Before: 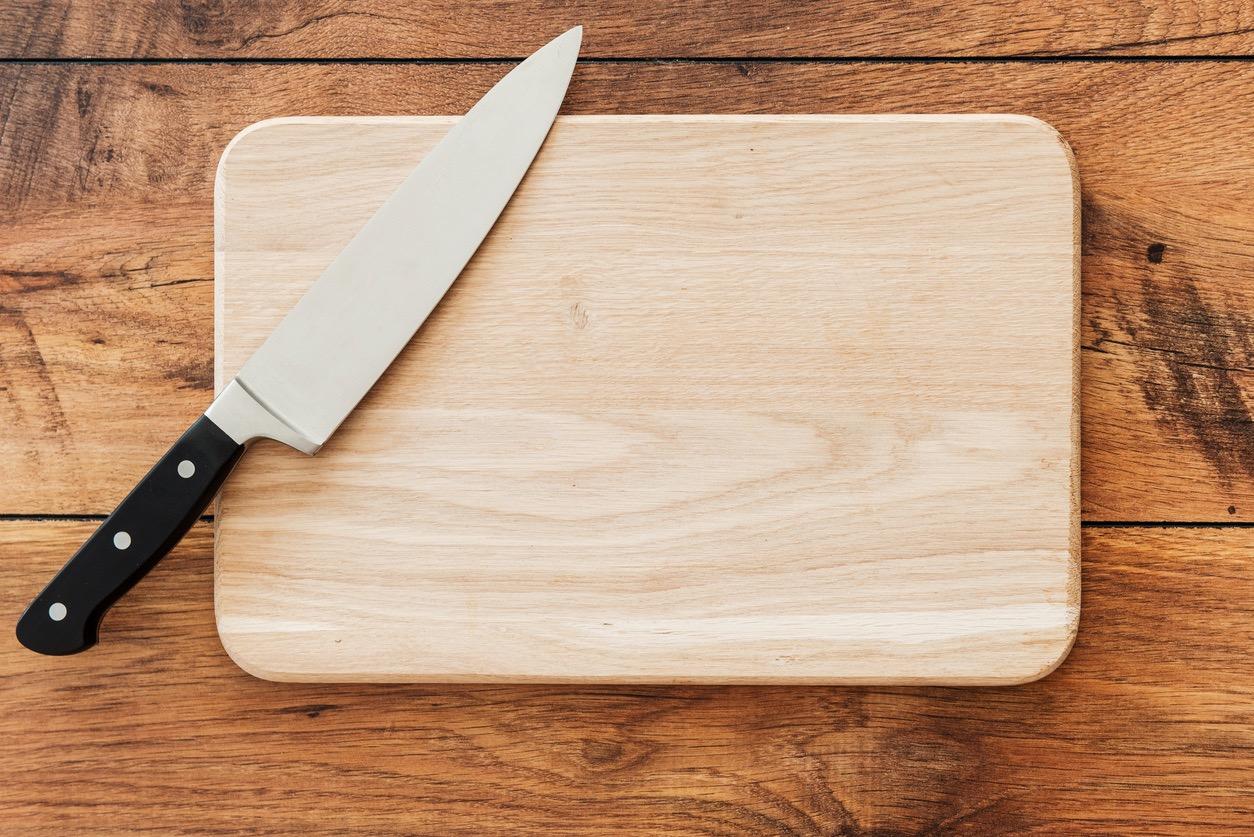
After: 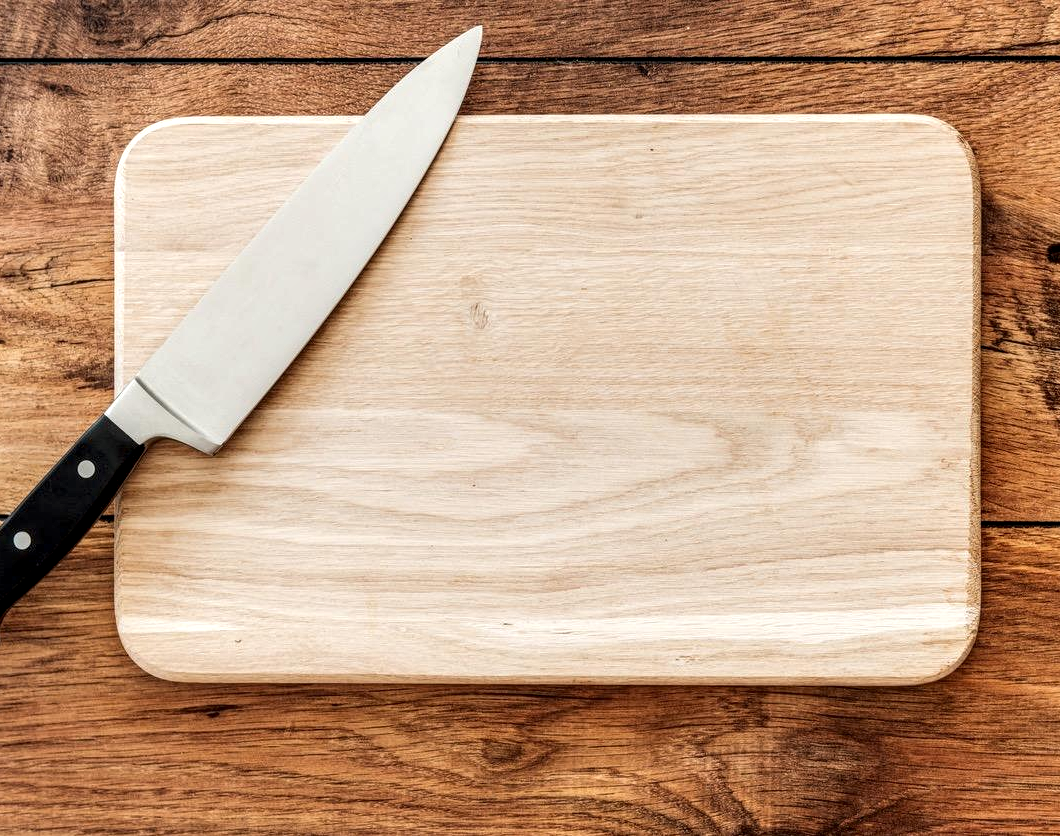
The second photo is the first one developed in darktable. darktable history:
local contrast: highlights 60%, shadows 64%, detail 160%
crop: left 8.019%, right 7.413%
